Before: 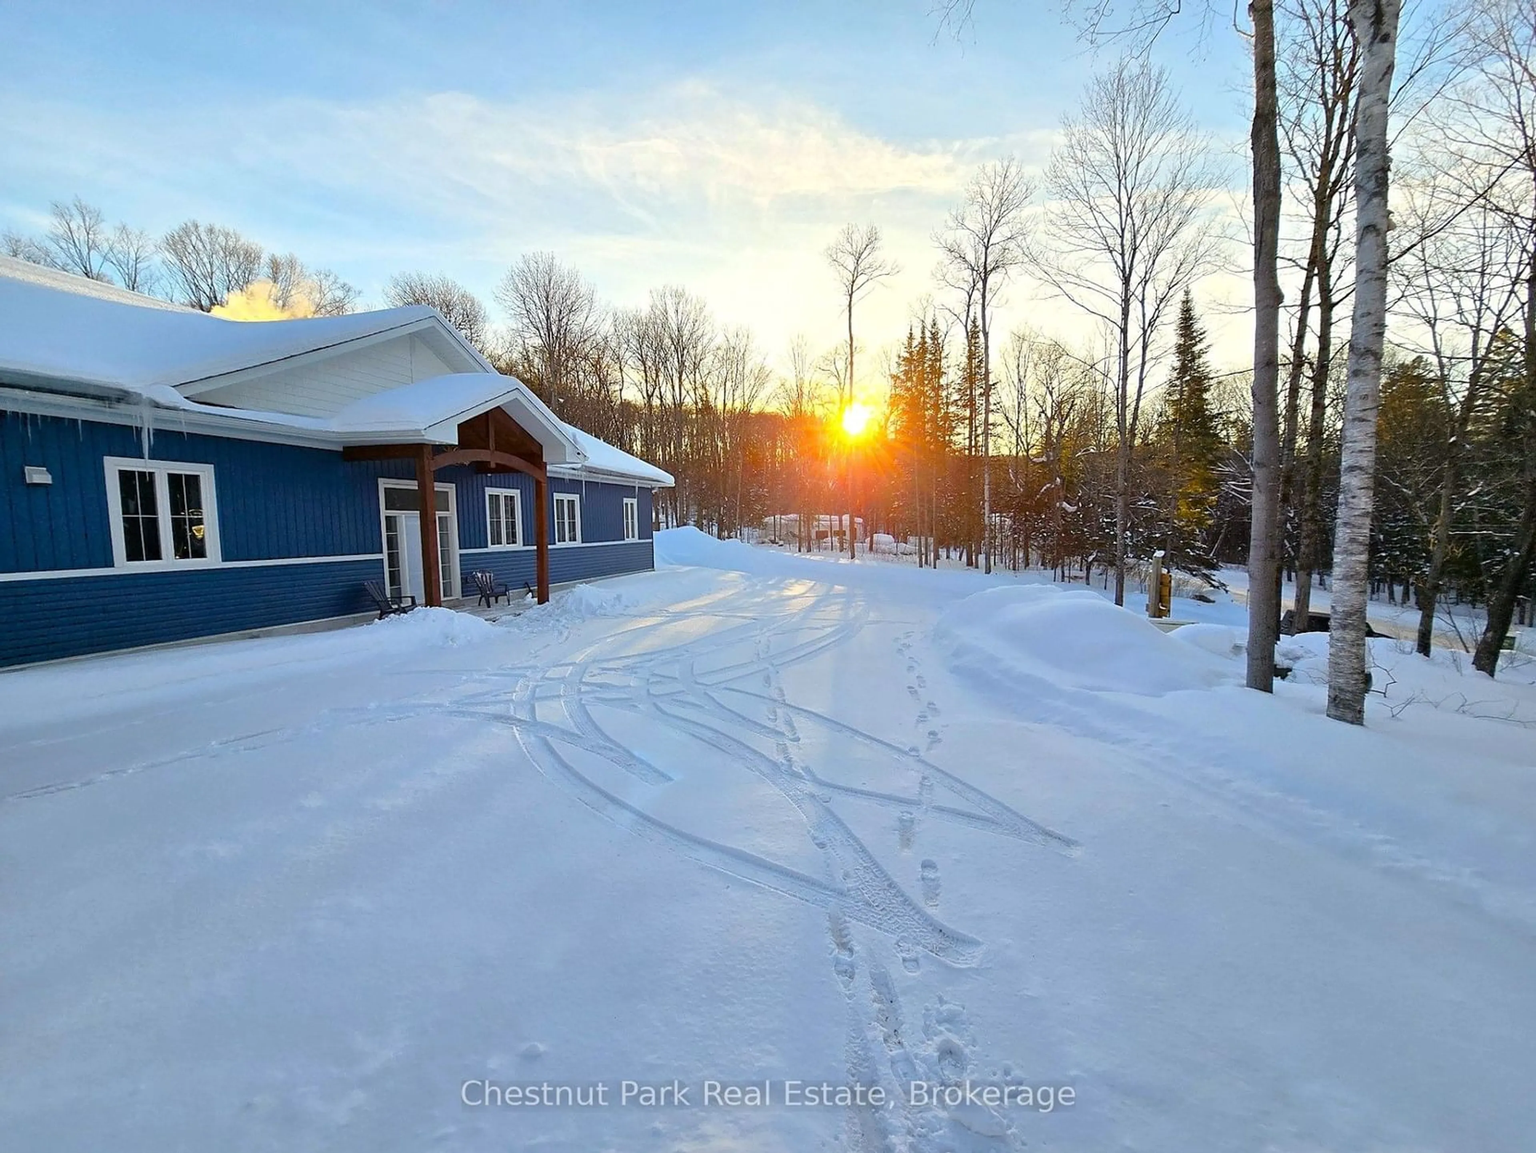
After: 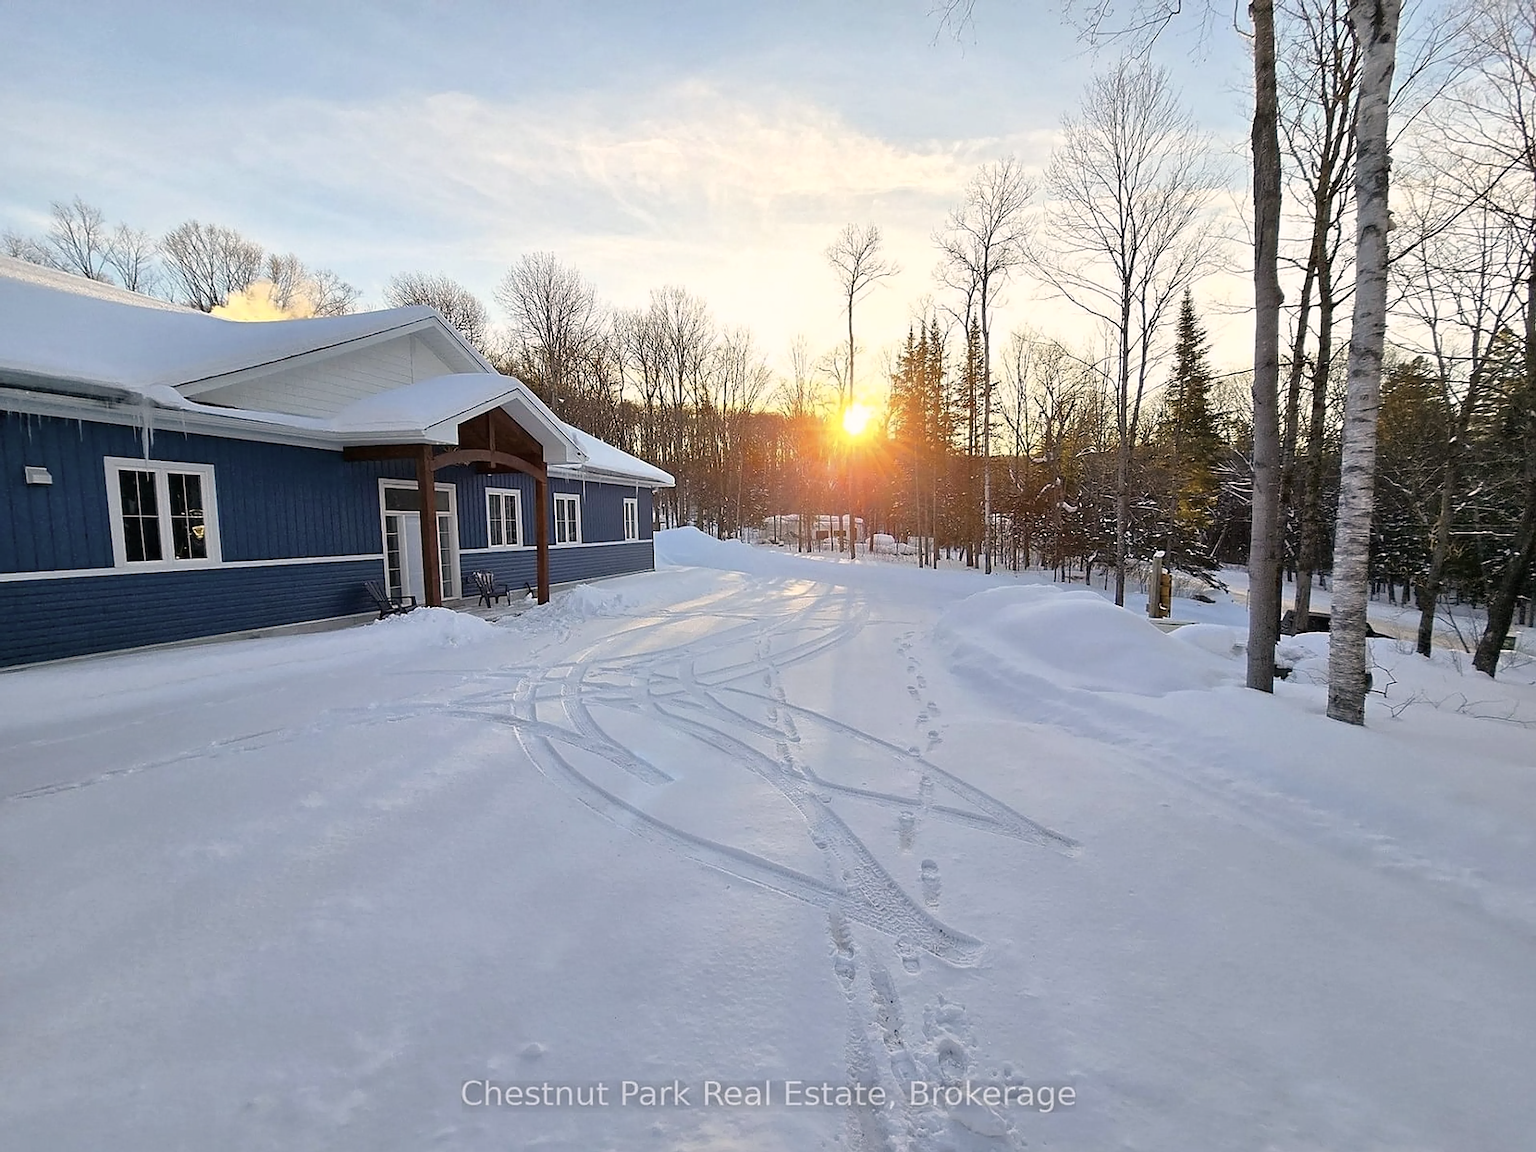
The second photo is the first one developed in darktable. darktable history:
color correction: highlights a* 5.5, highlights b* 5.19, saturation 0.677
sharpen: on, module defaults
